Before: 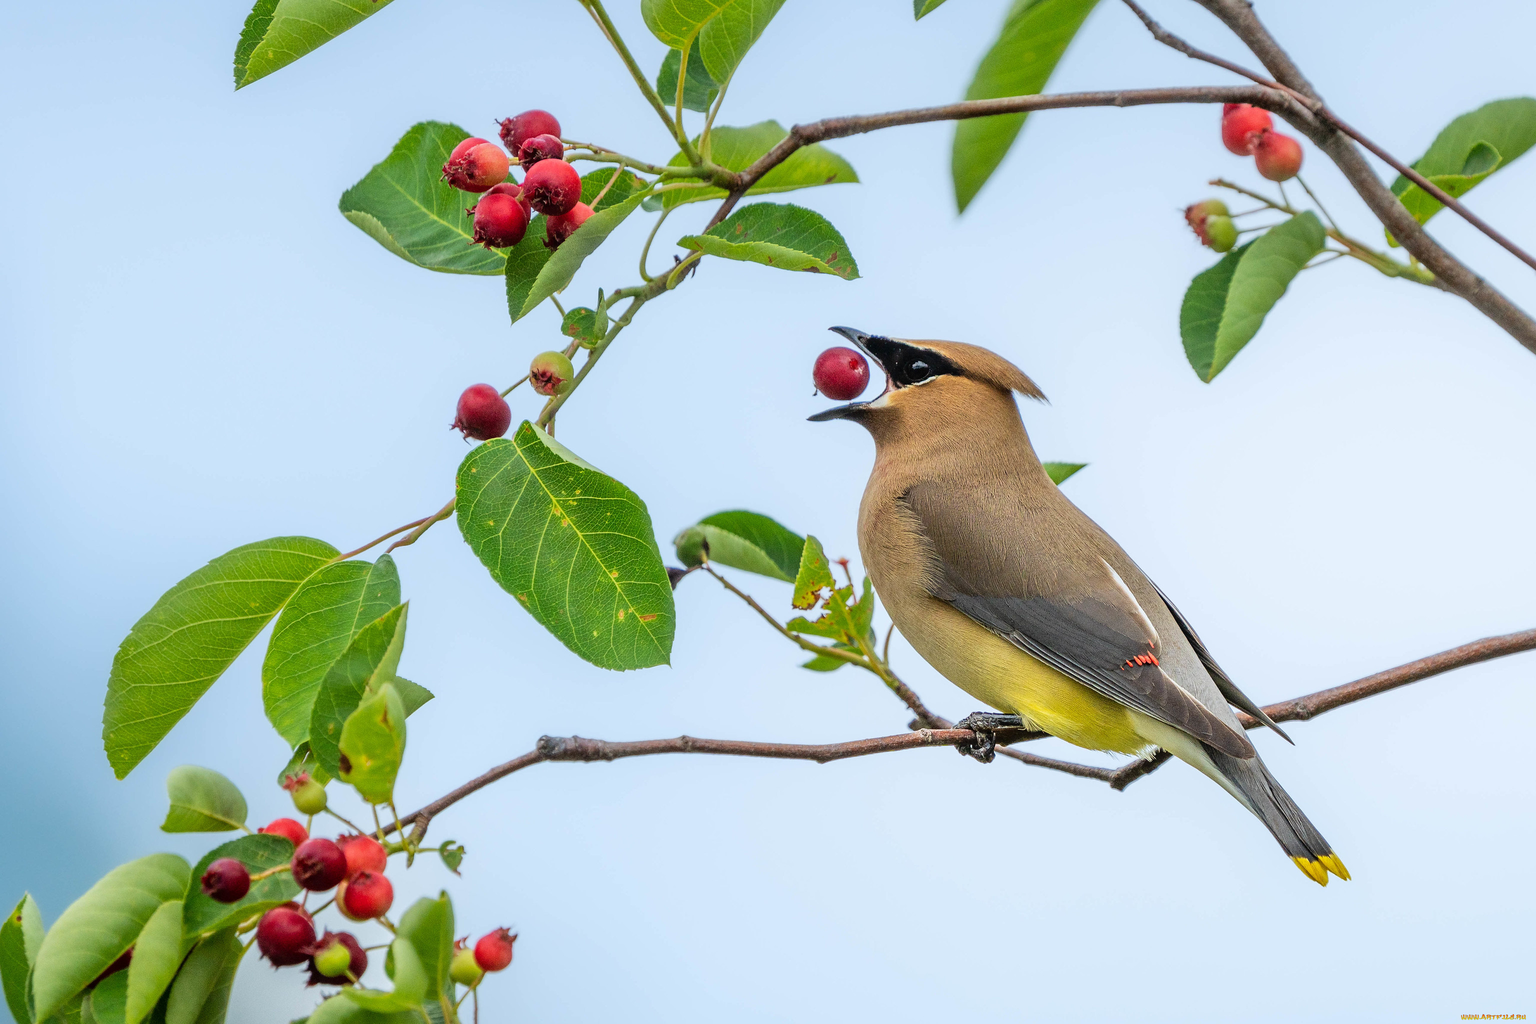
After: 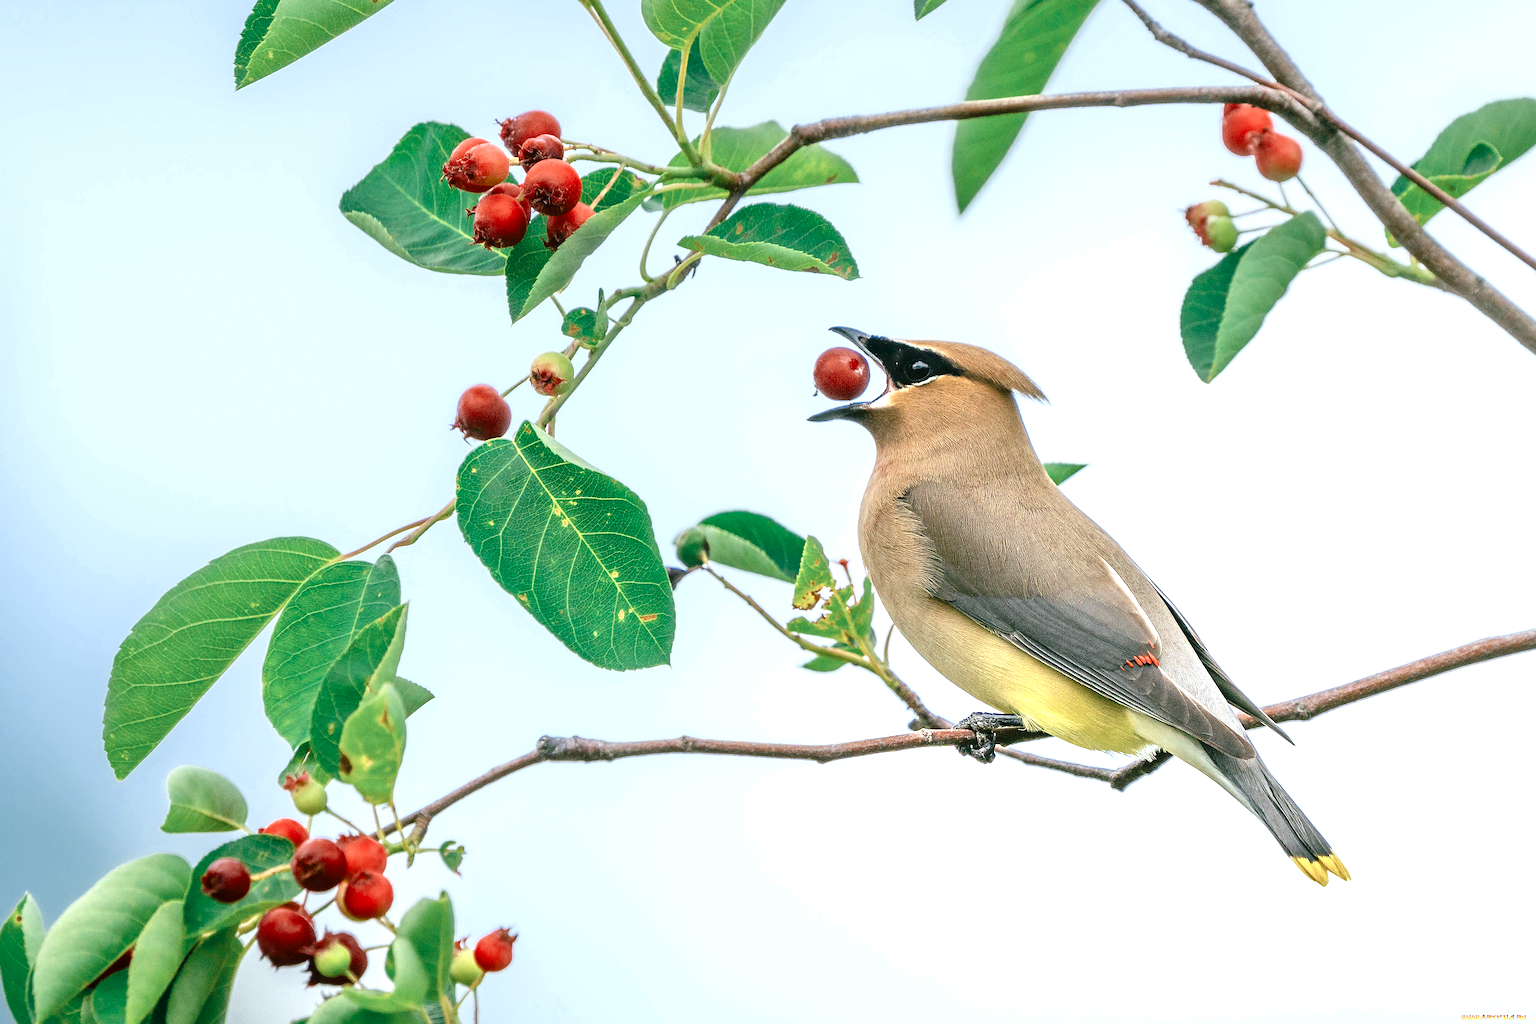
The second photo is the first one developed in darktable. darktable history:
color balance rgb: shadows lift › chroma 11.972%, shadows lift › hue 133.93°, perceptual saturation grading › global saturation 20%, perceptual saturation grading › highlights -24.99%, perceptual saturation grading › shadows 25.19%
color zones: curves: ch0 [(0, 0.5) (0.125, 0.4) (0.25, 0.5) (0.375, 0.4) (0.5, 0.4) (0.625, 0.35) (0.75, 0.35) (0.875, 0.5)]; ch1 [(0, 0.35) (0.125, 0.45) (0.25, 0.35) (0.375, 0.35) (0.5, 0.35) (0.625, 0.35) (0.75, 0.45) (0.875, 0.35)]; ch2 [(0, 0.6) (0.125, 0.5) (0.25, 0.5) (0.375, 0.6) (0.5, 0.6) (0.625, 0.5) (0.75, 0.5) (0.875, 0.5)]
exposure: black level correction 0, exposure 0.851 EV, compensate exposure bias true, compensate highlight preservation false
